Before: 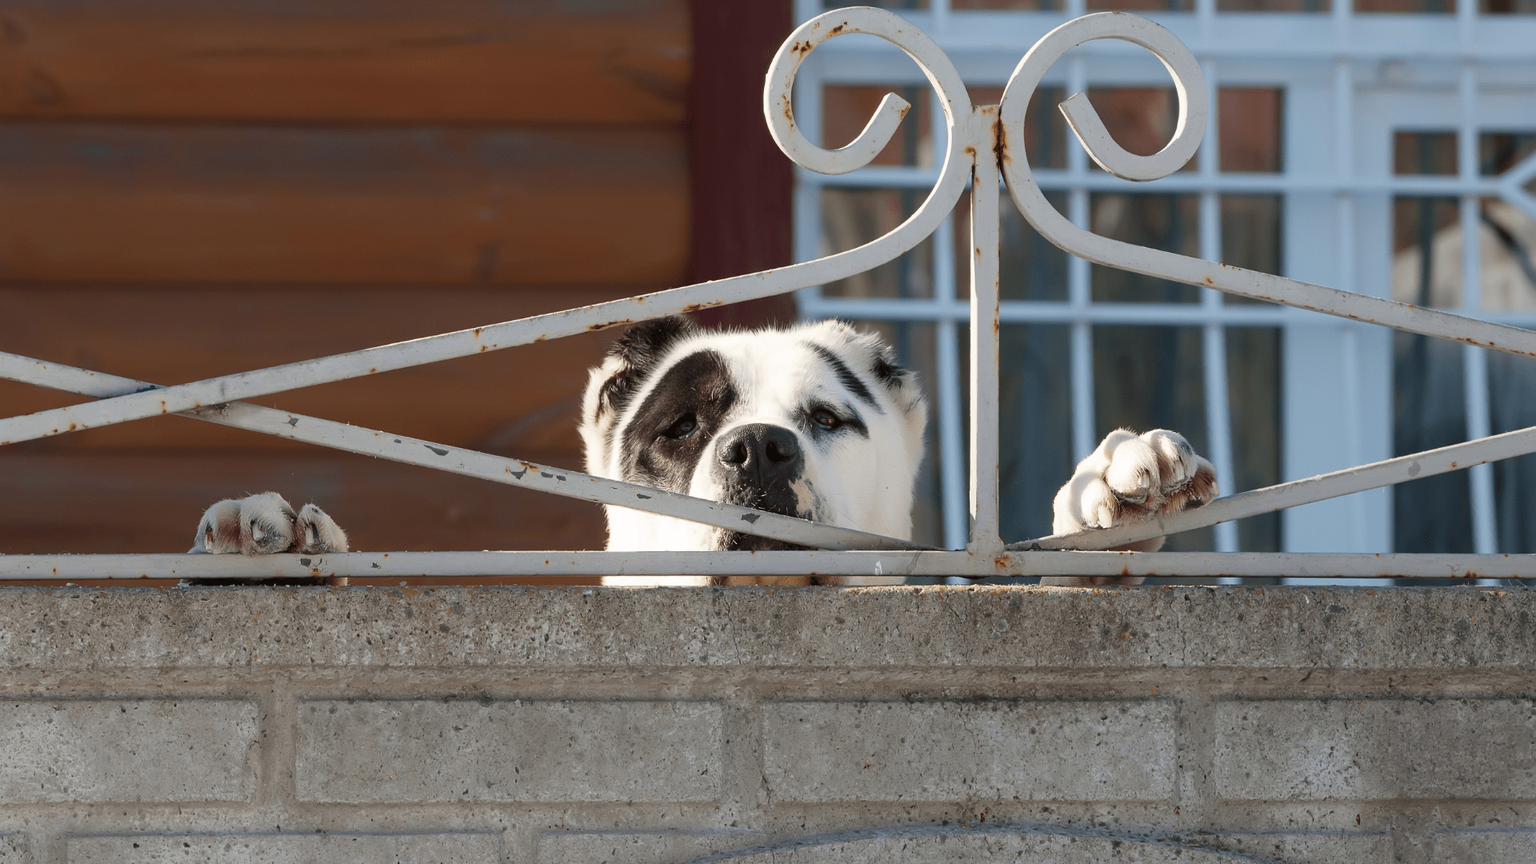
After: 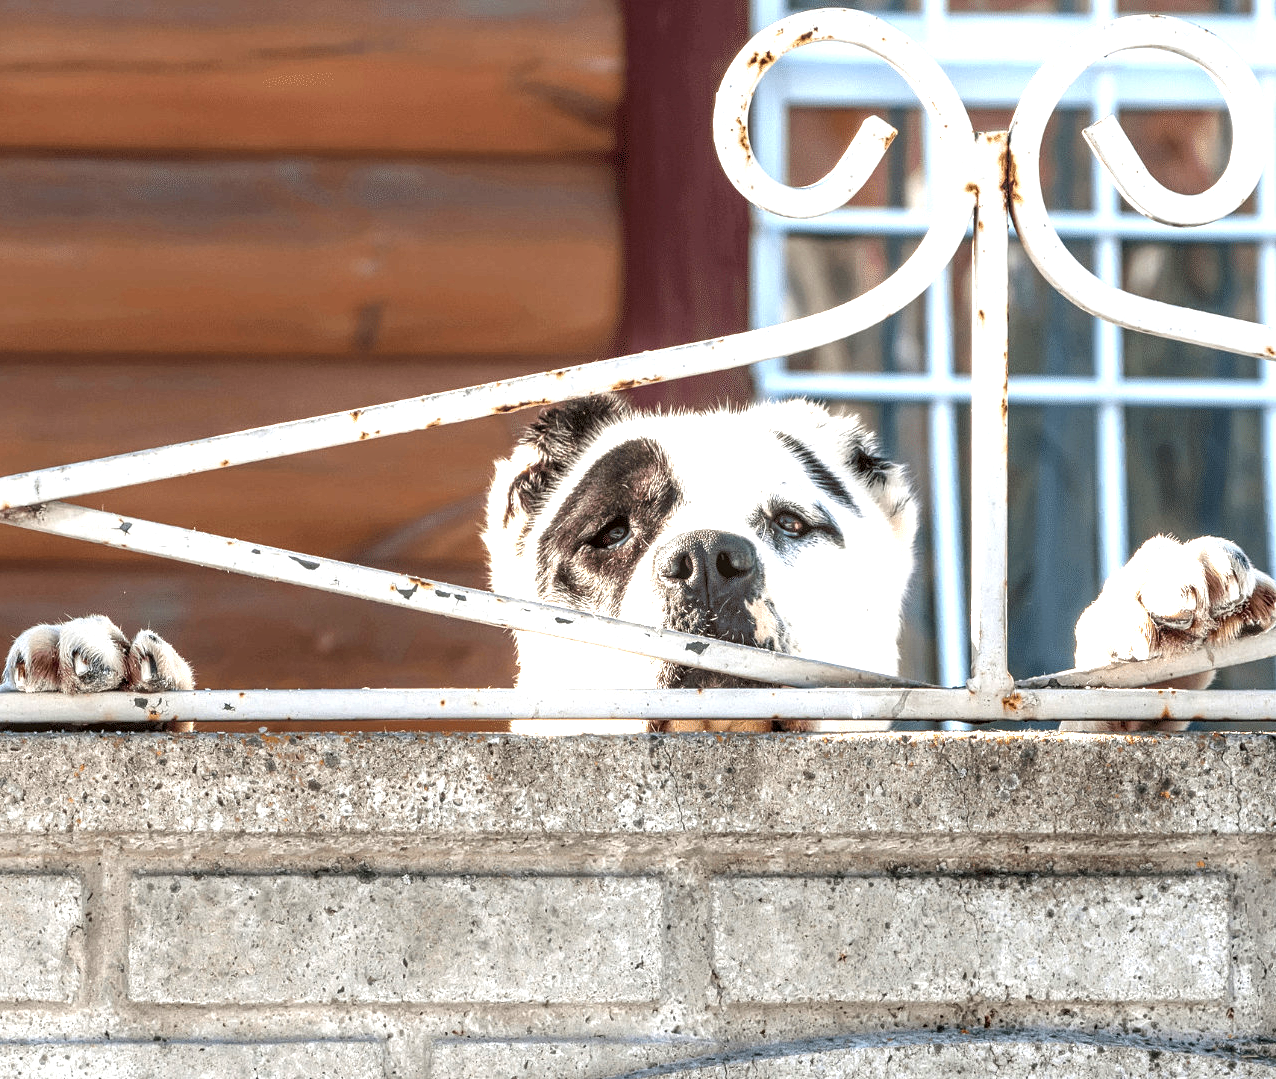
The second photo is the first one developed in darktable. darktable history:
local contrast: highlights 7%, shadows 38%, detail 184%, midtone range 0.469
crop and rotate: left 12.575%, right 20.95%
exposure: black level correction 0, exposure 1.483 EV, compensate exposure bias true, compensate highlight preservation false
